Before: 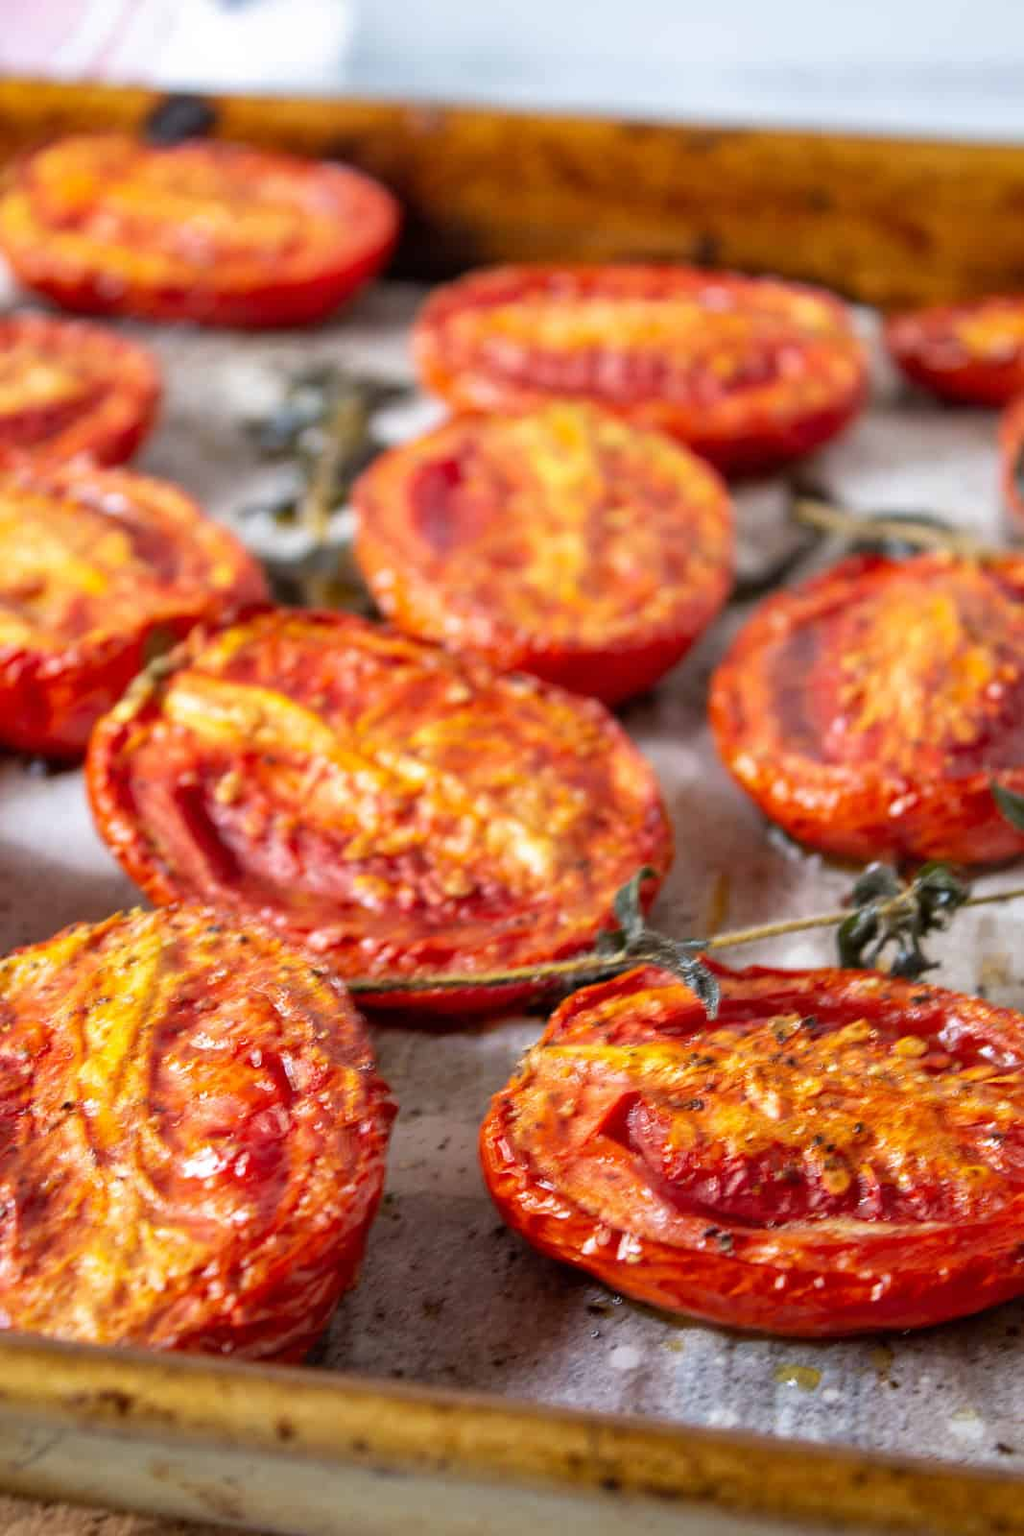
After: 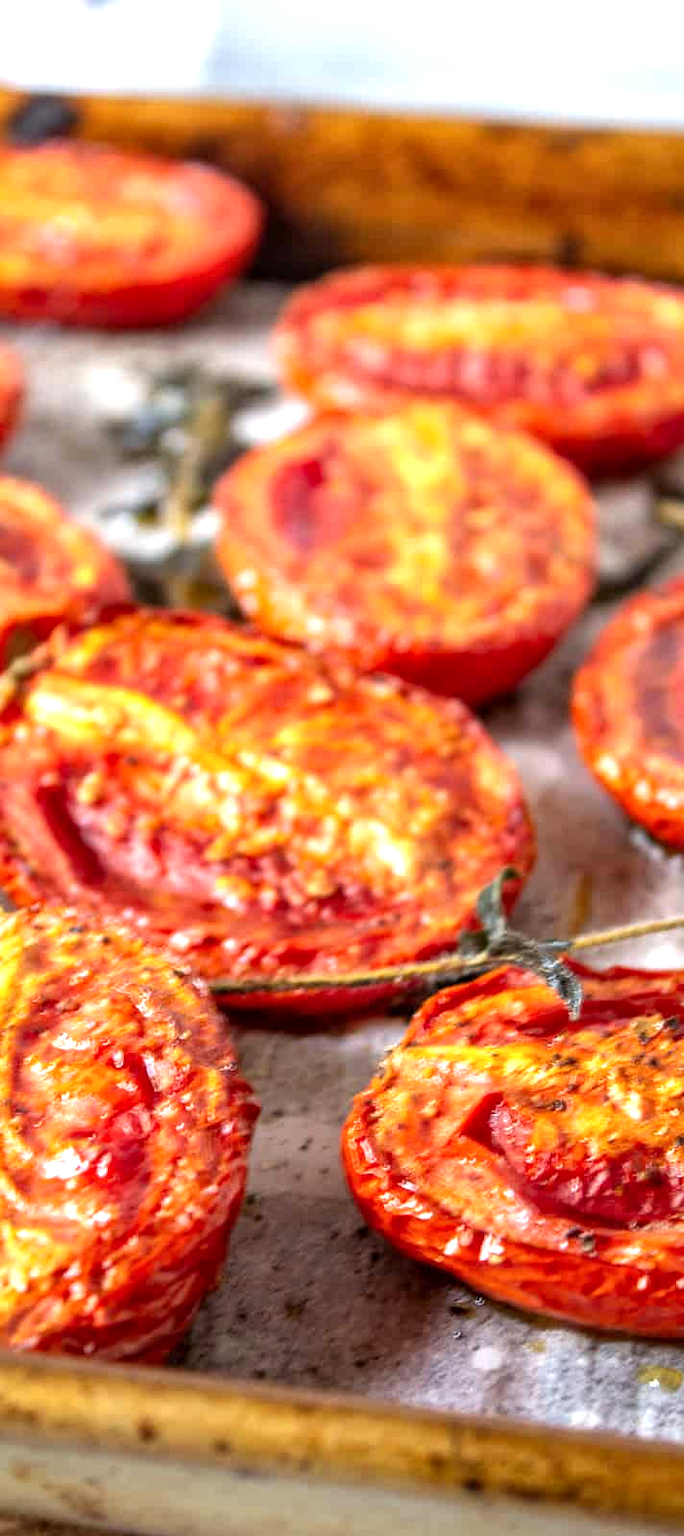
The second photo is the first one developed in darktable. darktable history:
exposure: black level correction 0, exposure 0.499 EV, compensate highlight preservation false
crop and rotate: left 13.556%, right 19.541%
local contrast: on, module defaults
